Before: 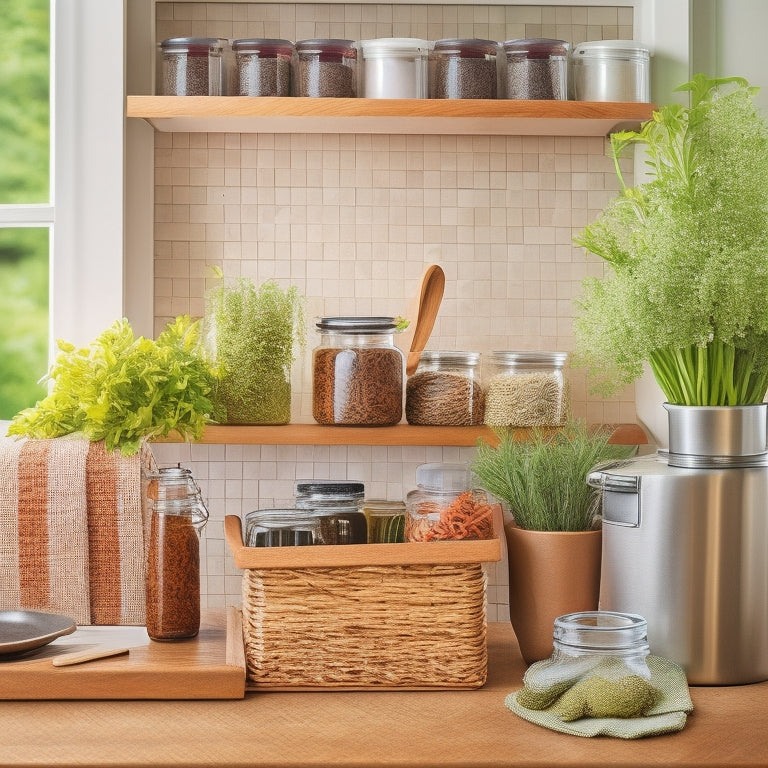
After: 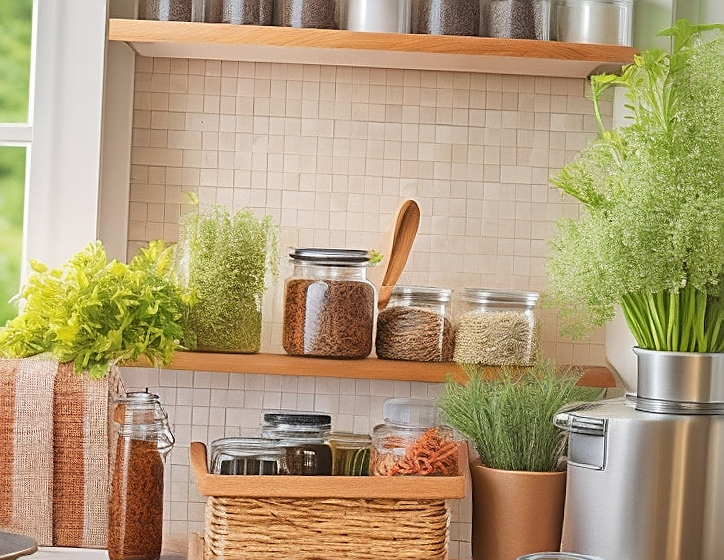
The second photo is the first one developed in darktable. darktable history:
crop: left 5.596%, top 10.314%, right 3.534%, bottom 19.395%
sharpen: amount 0.575
rotate and perspective: rotation 2.27°, automatic cropping off
